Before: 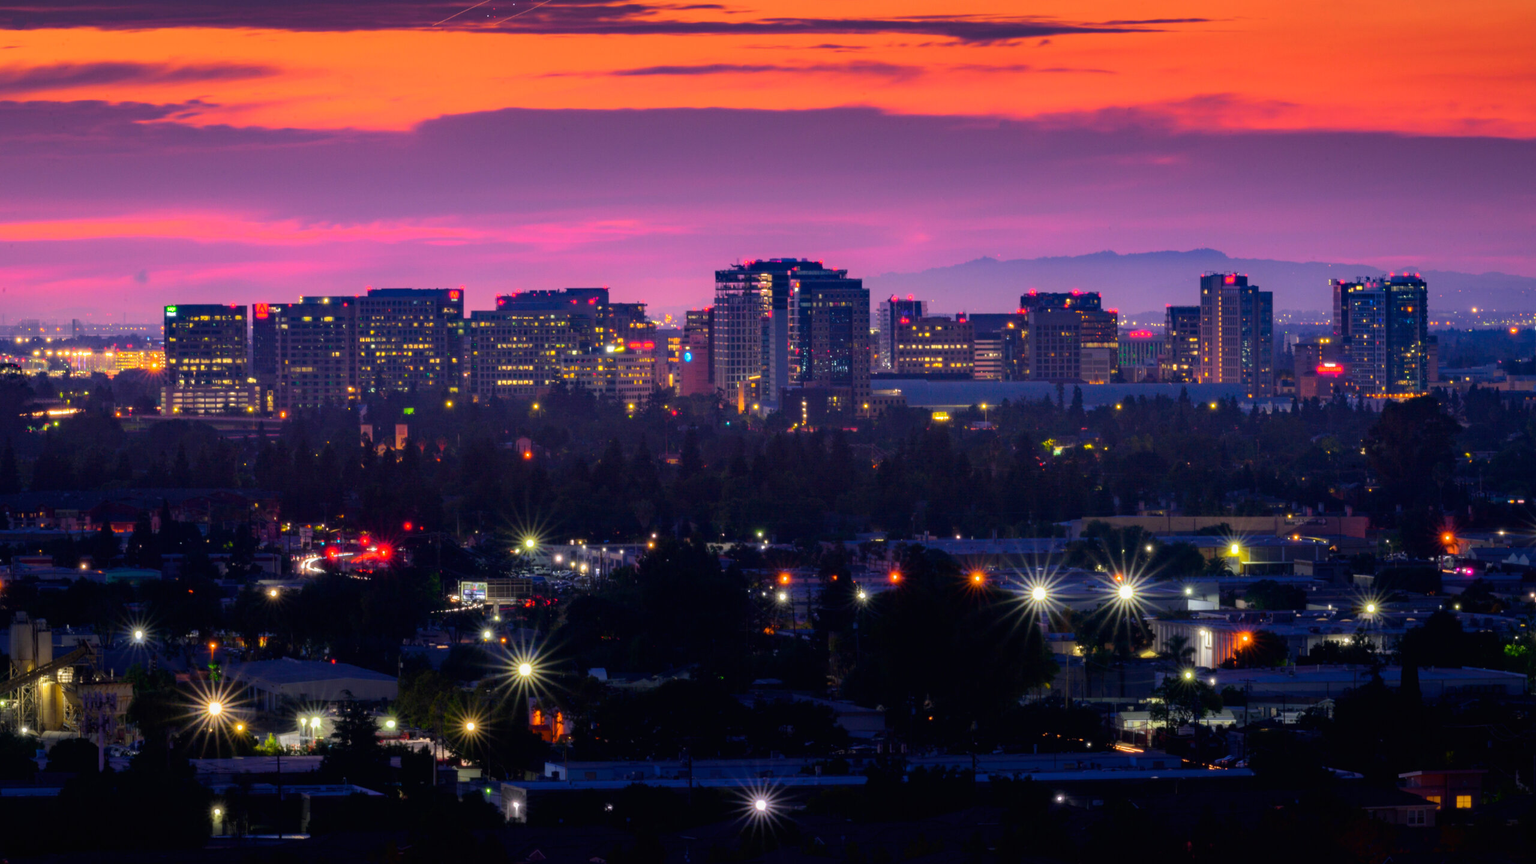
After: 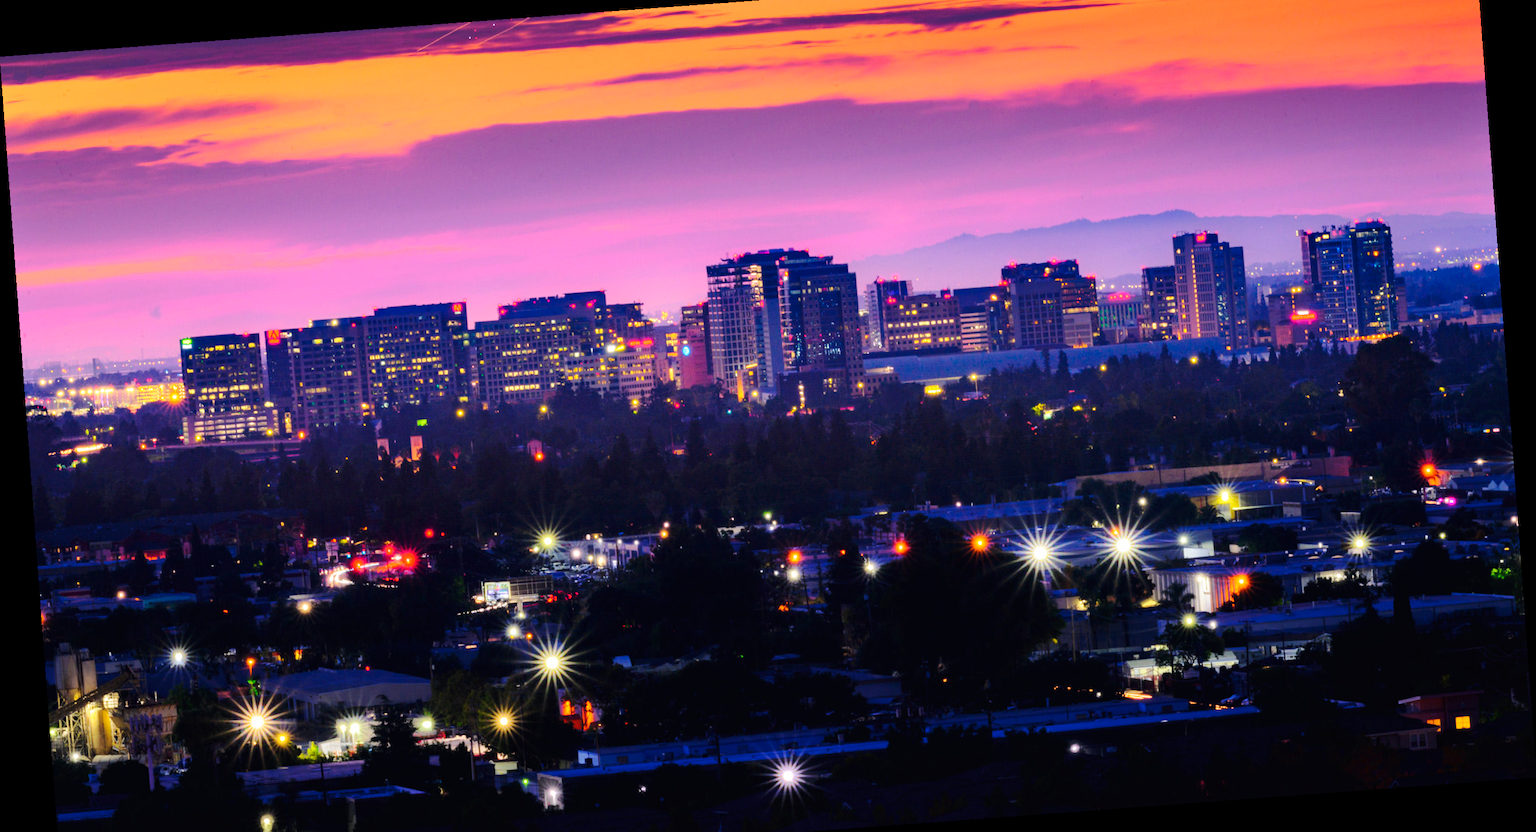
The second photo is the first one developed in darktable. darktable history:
rotate and perspective: rotation -4.25°, automatic cropping off
crop and rotate: top 5.609%, bottom 5.609%
base curve: curves: ch0 [(0, 0) (0.028, 0.03) (0.121, 0.232) (0.46, 0.748) (0.859, 0.968) (1, 1)], preserve colors none
shadows and highlights: radius 125.46, shadows 30.51, highlights -30.51, low approximation 0.01, soften with gaussian
